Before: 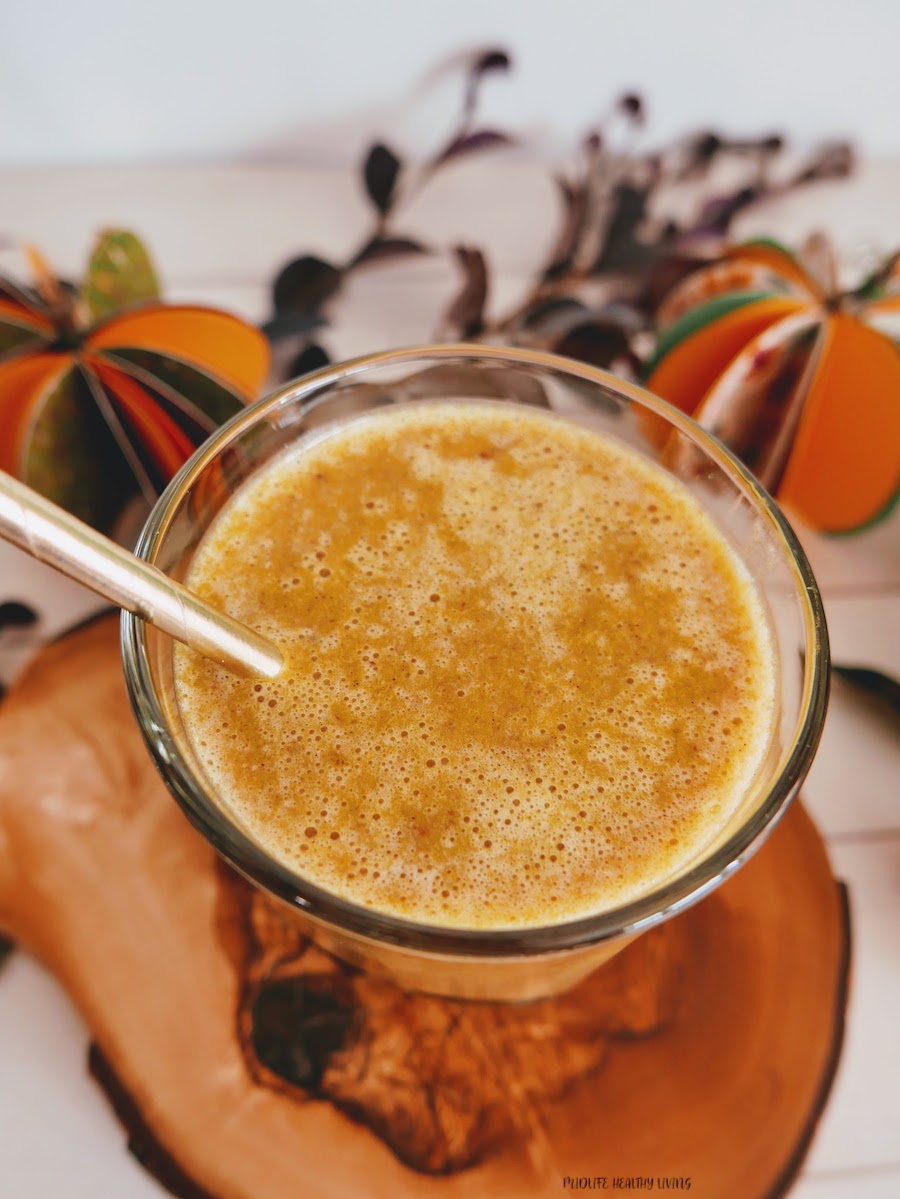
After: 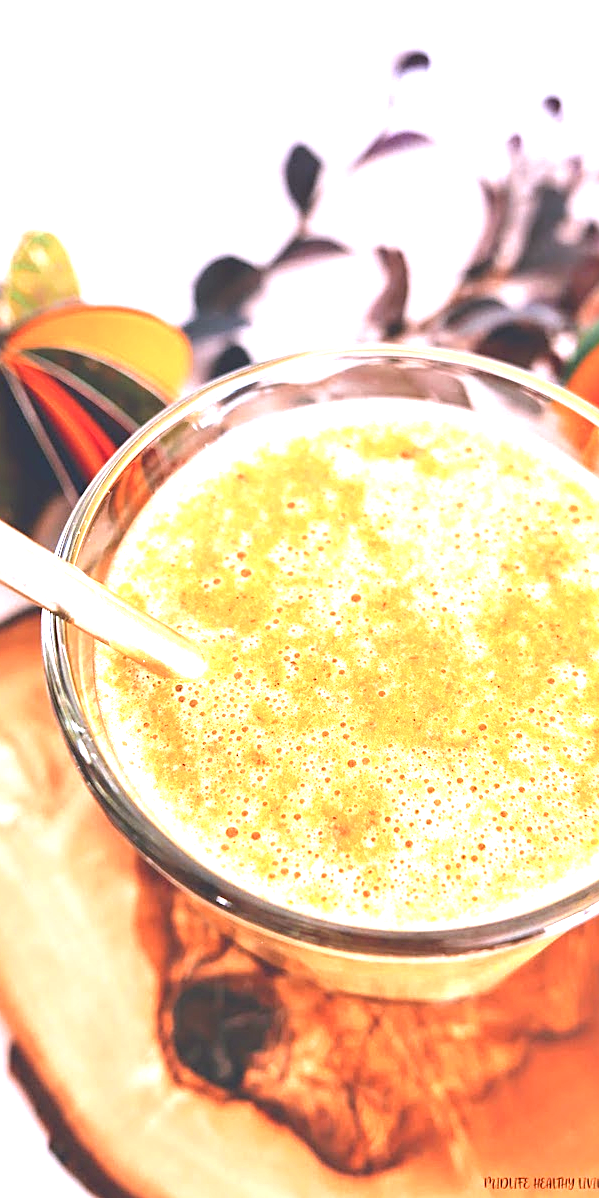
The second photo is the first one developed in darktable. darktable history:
crop and rotate: left 8.786%, right 24.548%
color calibration: illuminant as shot in camera, x 0.363, y 0.385, temperature 4528.04 K
exposure: black level correction 0, exposure 1.9 EV, compensate highlight preservation false
contrast brightness saturation: saturation -0.05
sharpen: on, module defaults
white balance: red 0.976, blue 1.04
